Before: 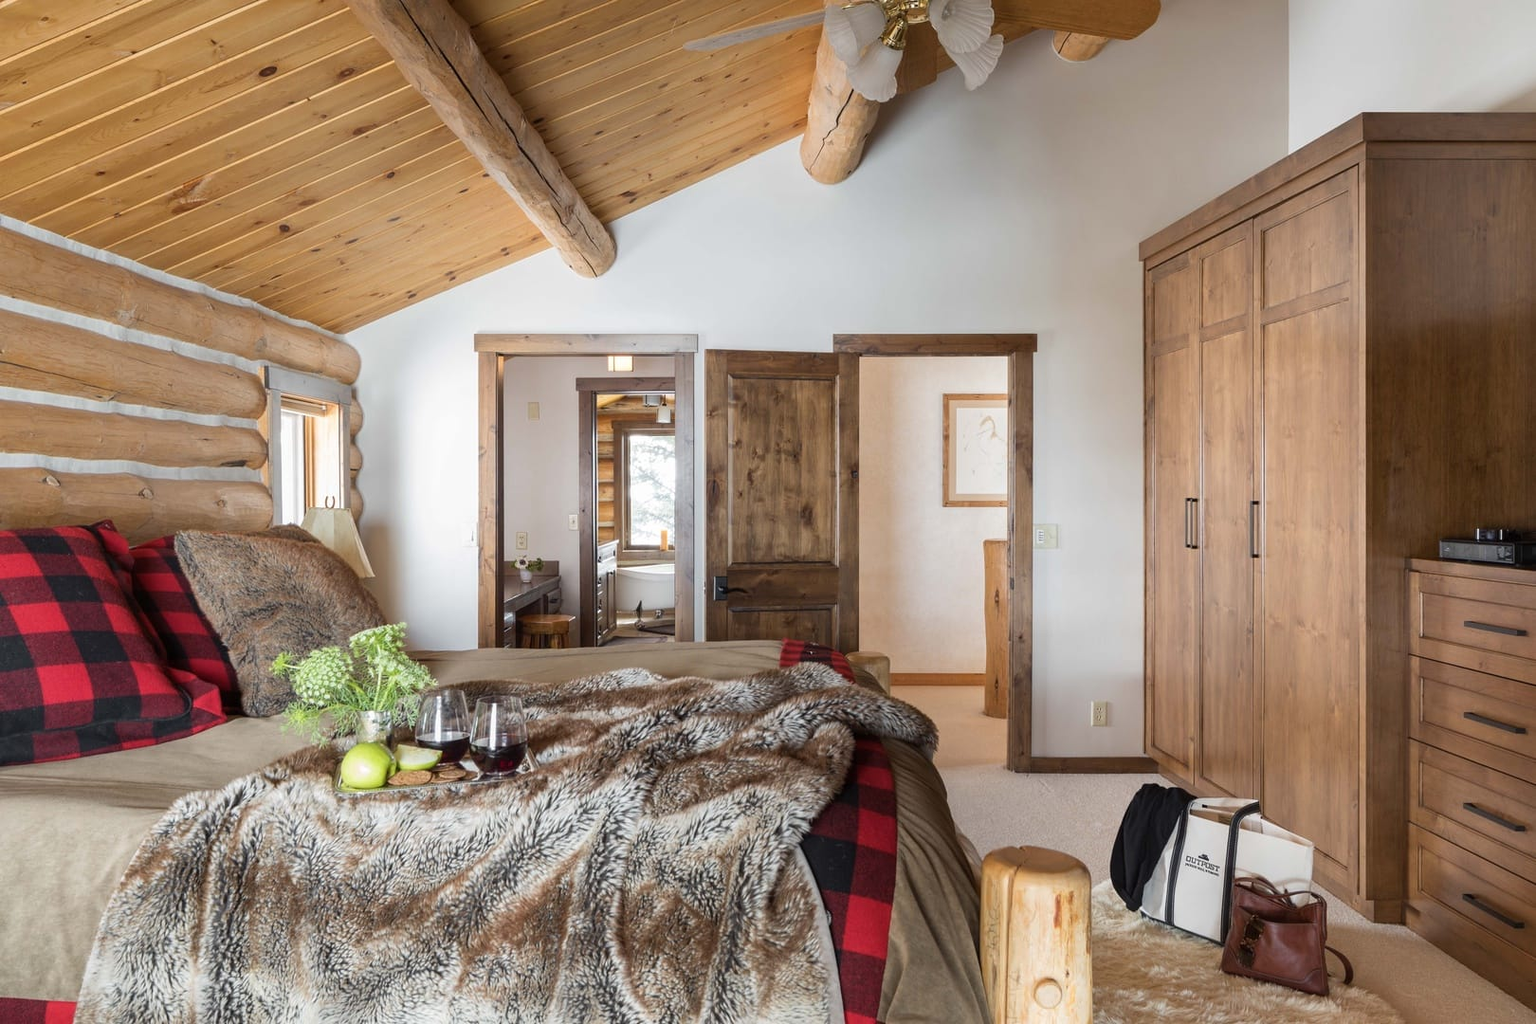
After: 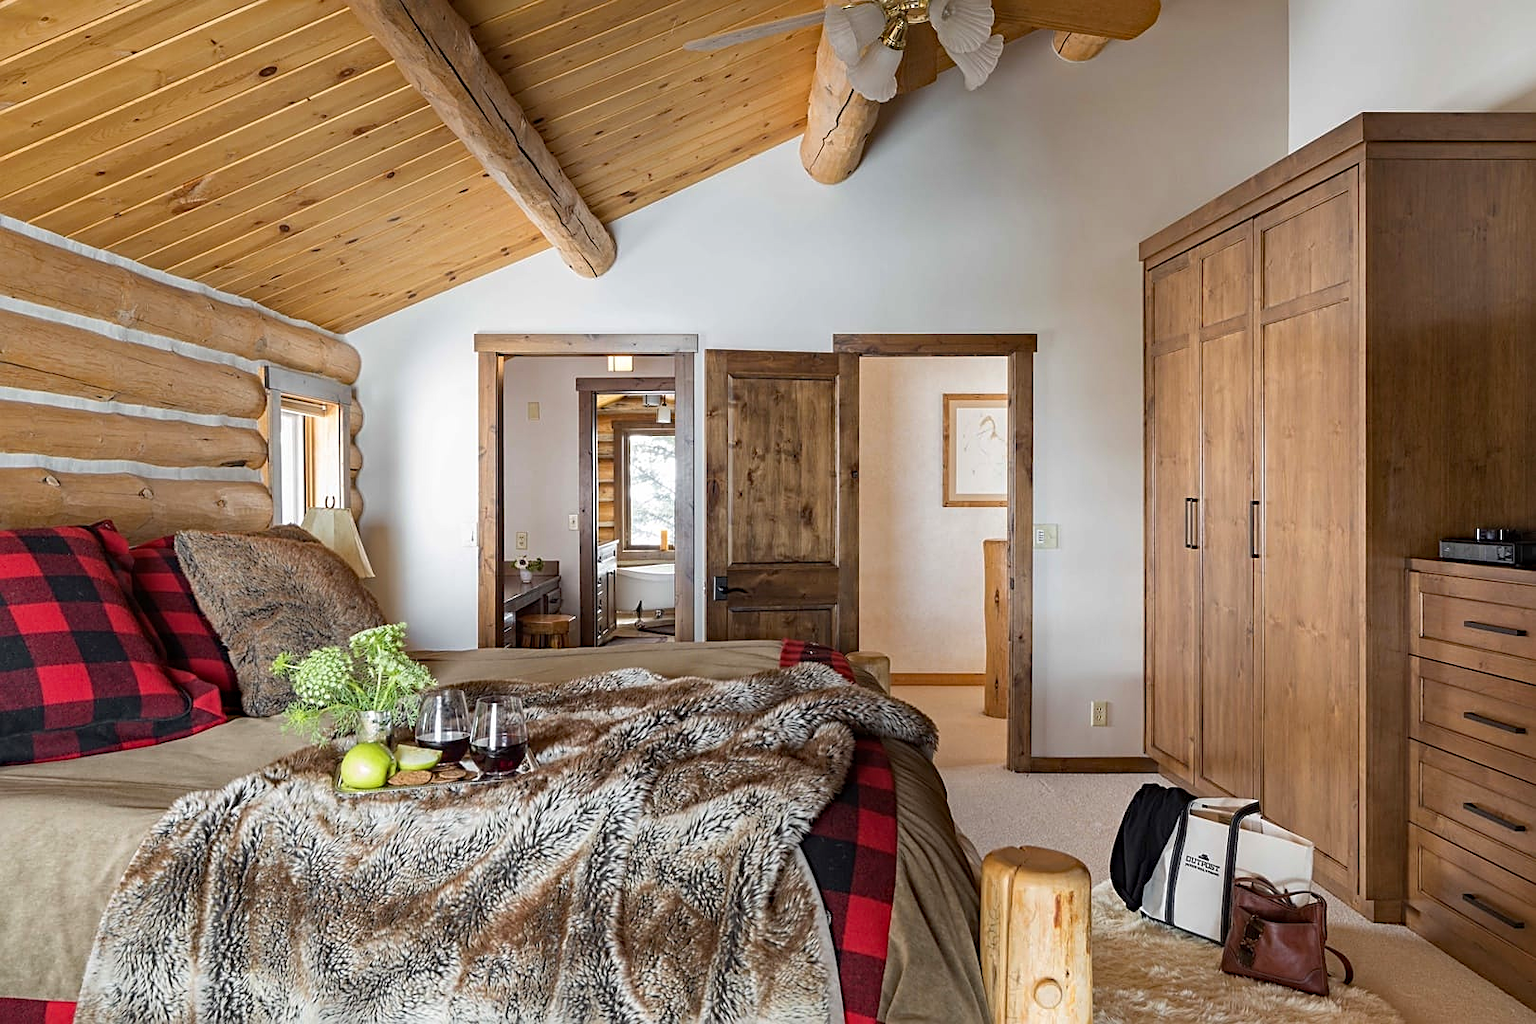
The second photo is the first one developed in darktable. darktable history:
haze removal: strength 0.277, distance 0.249, adaptive false
sharpen: on, module defaults
